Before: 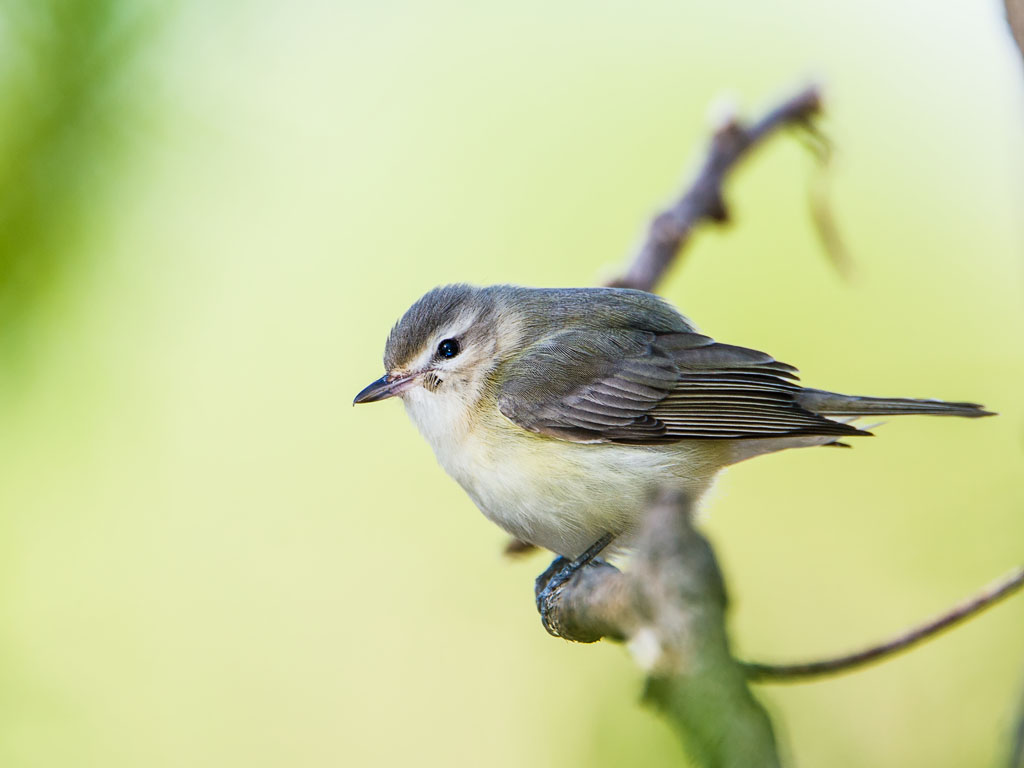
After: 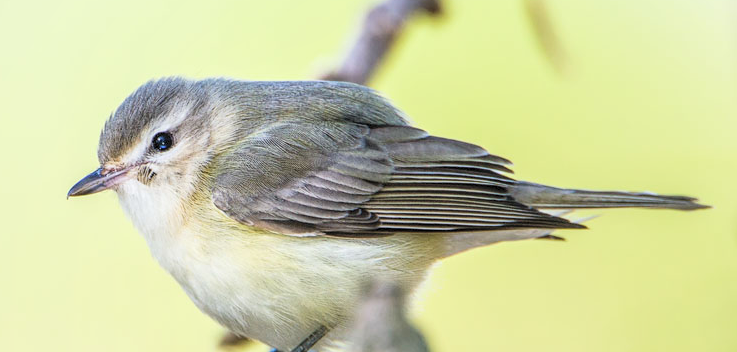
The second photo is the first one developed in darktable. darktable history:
crop and rotate: left 27.938%, top 27.046%, bottom 27.046%
contrast brightness saturation: brightness 0.28
local contrast: detail 130%
